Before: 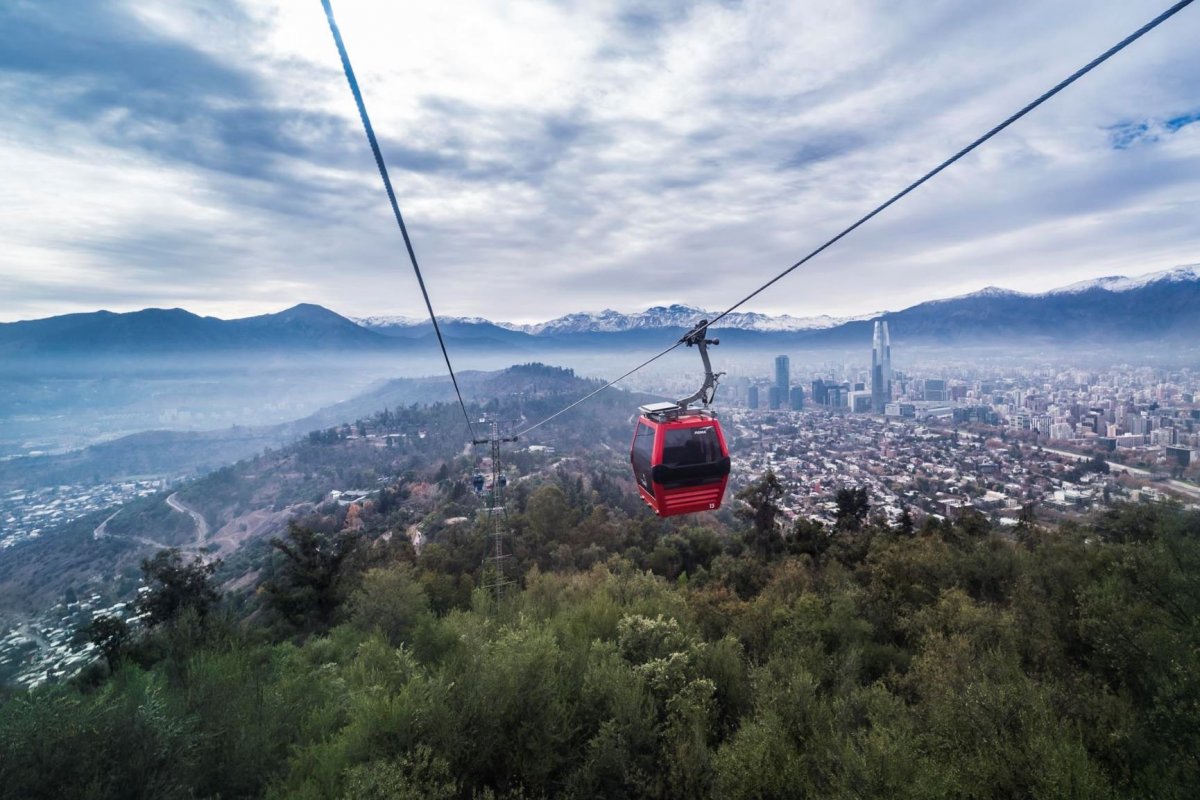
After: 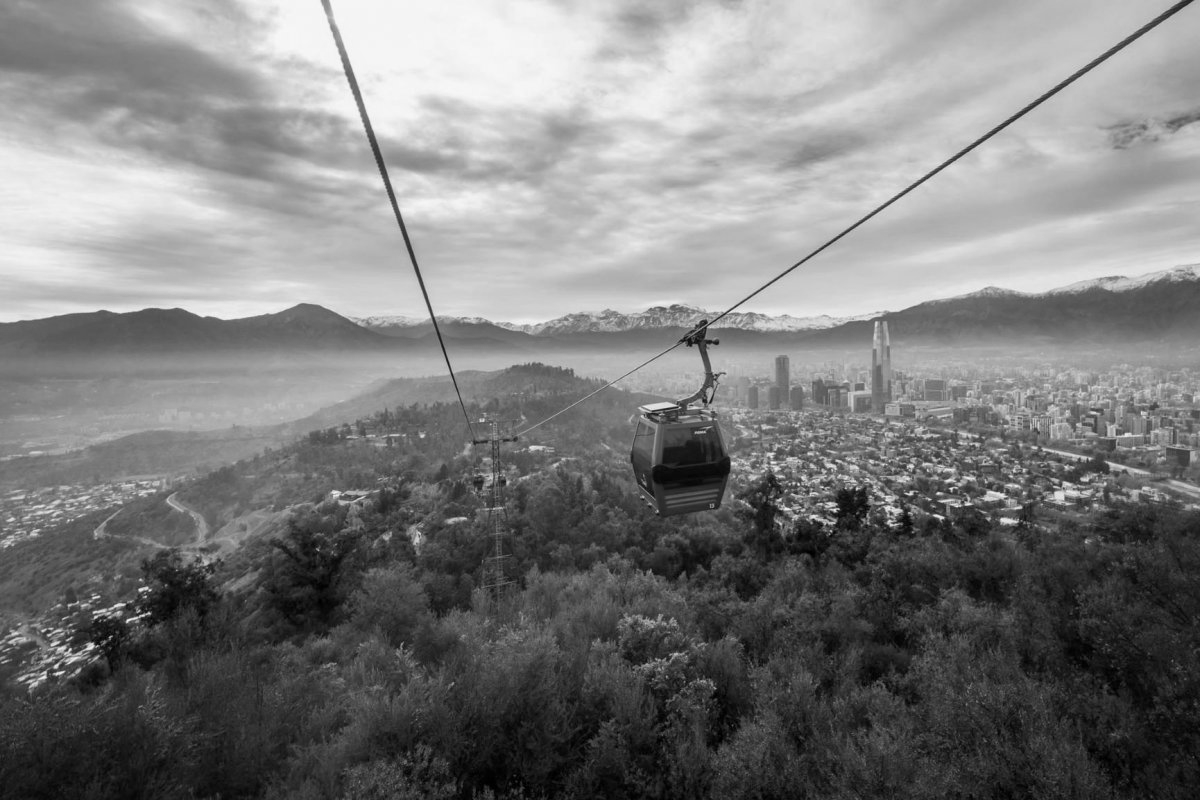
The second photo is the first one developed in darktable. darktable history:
monochrome: a 0, b 0, size 0.5, highlights 0.57
exposure: black level correction 0.002, exposure -0.1 EV, compensate highlight preservation false
